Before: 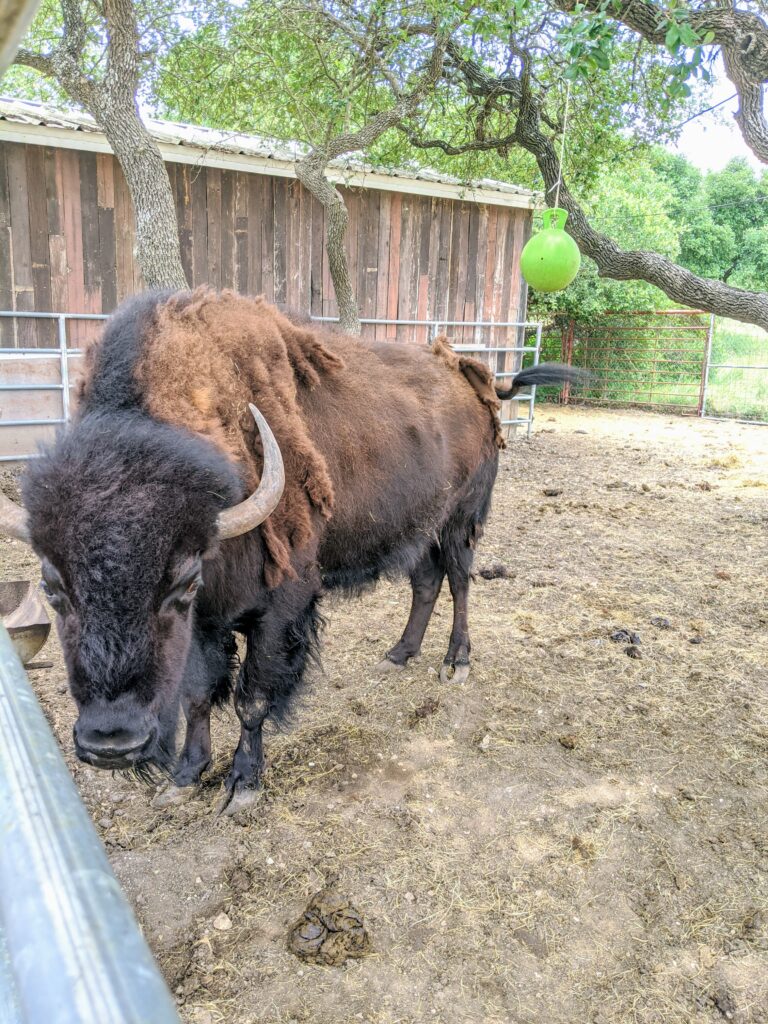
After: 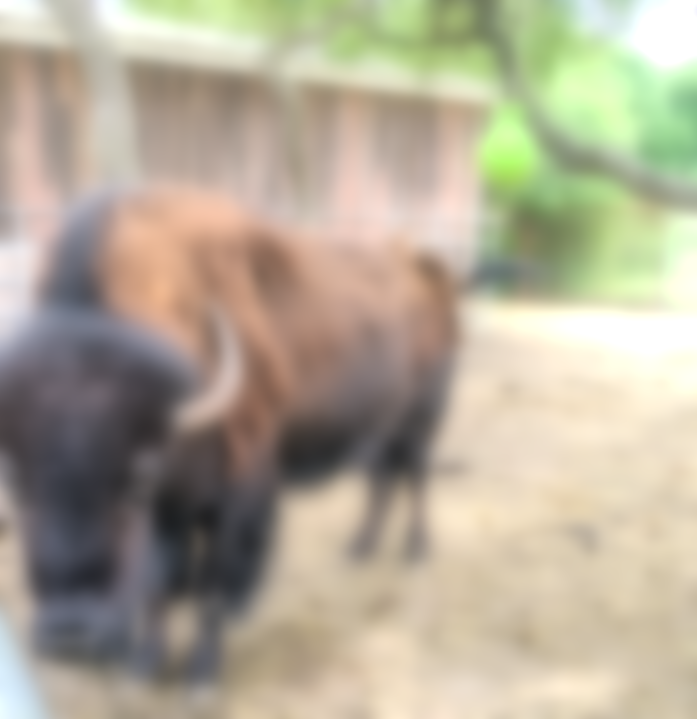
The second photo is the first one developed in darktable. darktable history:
crop: left 5.596%, top 10.314%, right 3.534%, bottom 19.395%
white balance: red 1, blue 1
exposure: black level correction 0, exposure 0.5 EV, compensate highlight preservation false
lowpass: on, module defaults
levels: levels [0.026, 0.507, 0.987]
